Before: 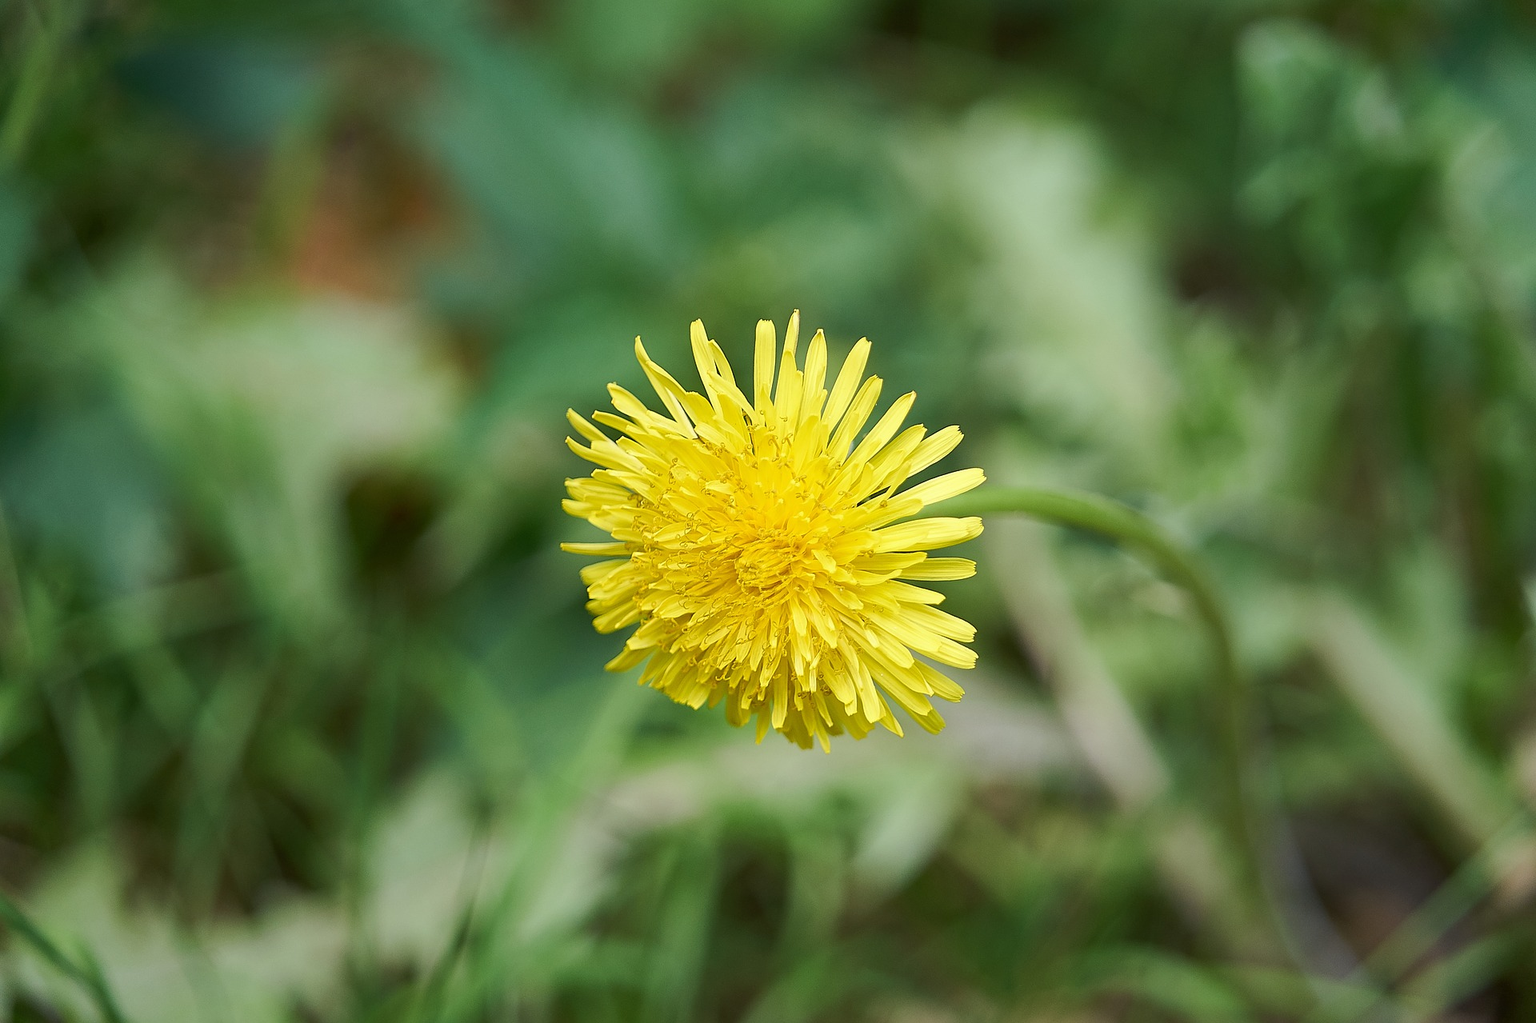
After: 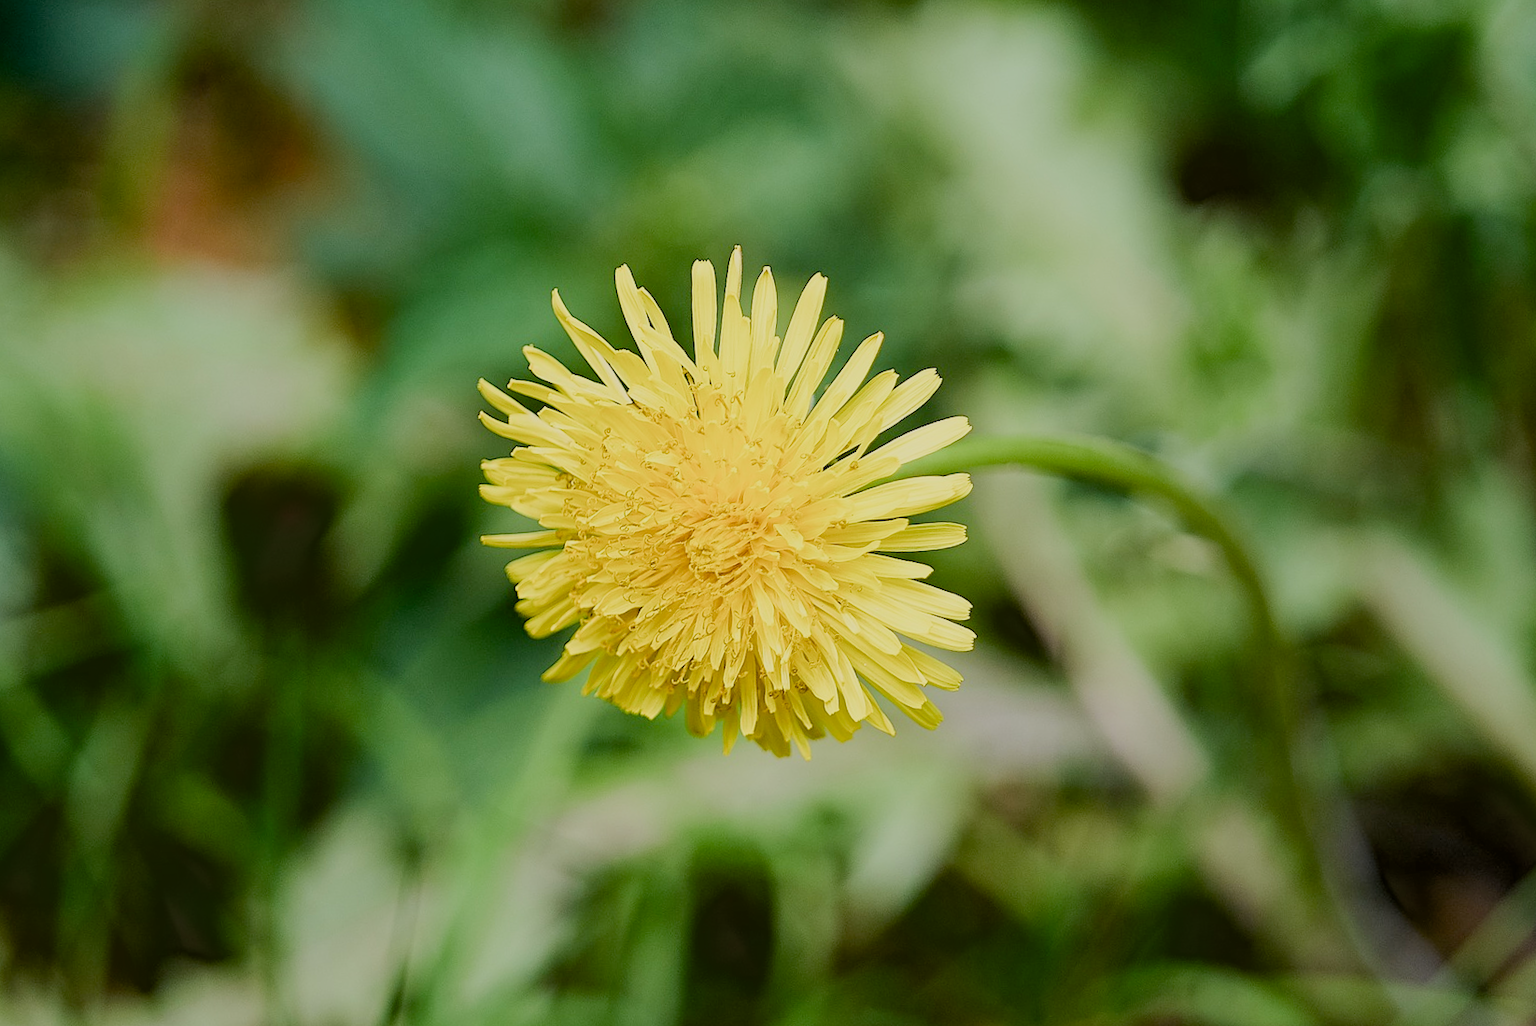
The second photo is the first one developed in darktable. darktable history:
crop and rotate: angle 3.81°, left 5.942%, top 5.676%
filmic rgb: black relative exposure -7.65 EV, white relative exposure 4.56 EV, hardness 3.61, preserve chrominance RGB euclidean norm, color science v5 (2021), contrast in shadows safe, contrast in highlights safe
exposure: black level correction 0.025, exposure 0.184 EV, compensate highlight preservation false
color correction: highlights a* 3.02, highlights b* -1.24, shadows a* -0.093, shadows b* 1.73, saturation 0.984
